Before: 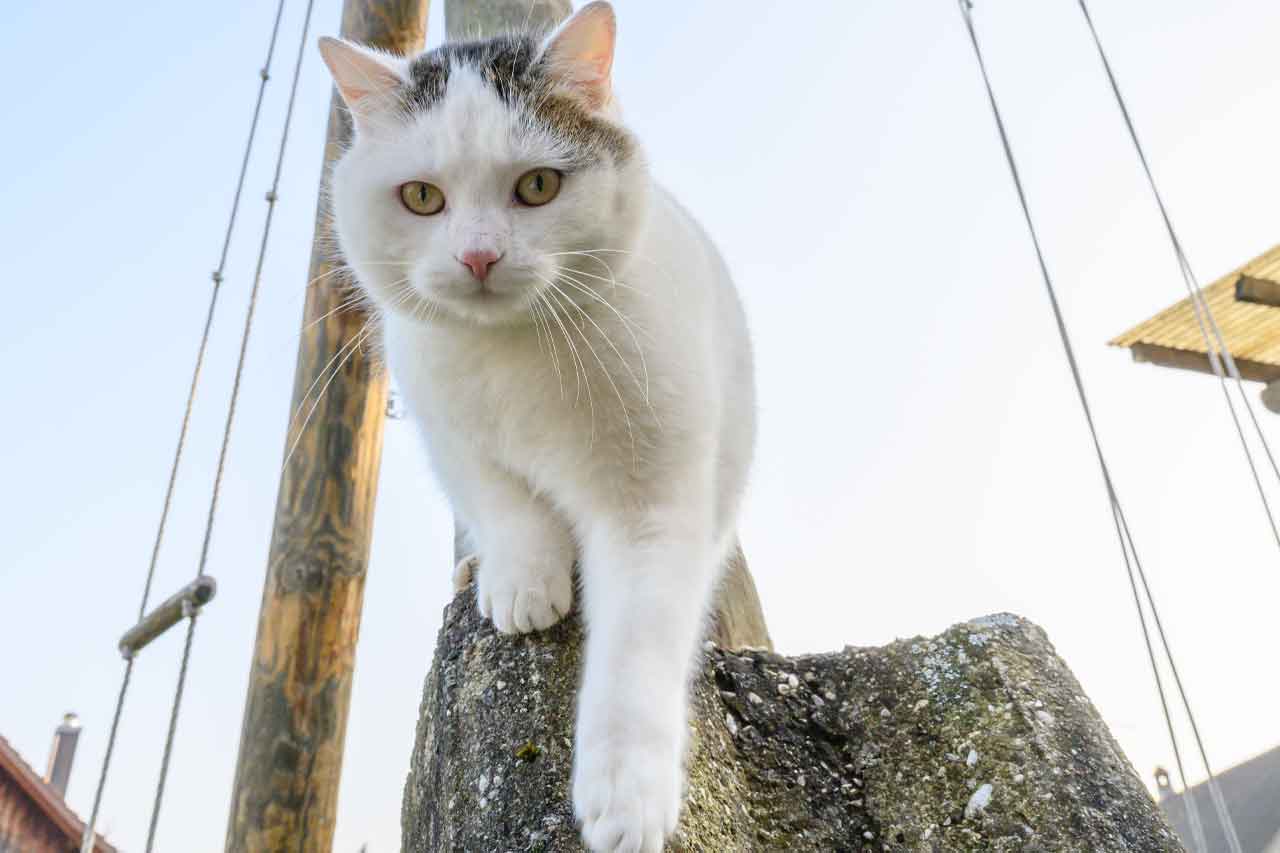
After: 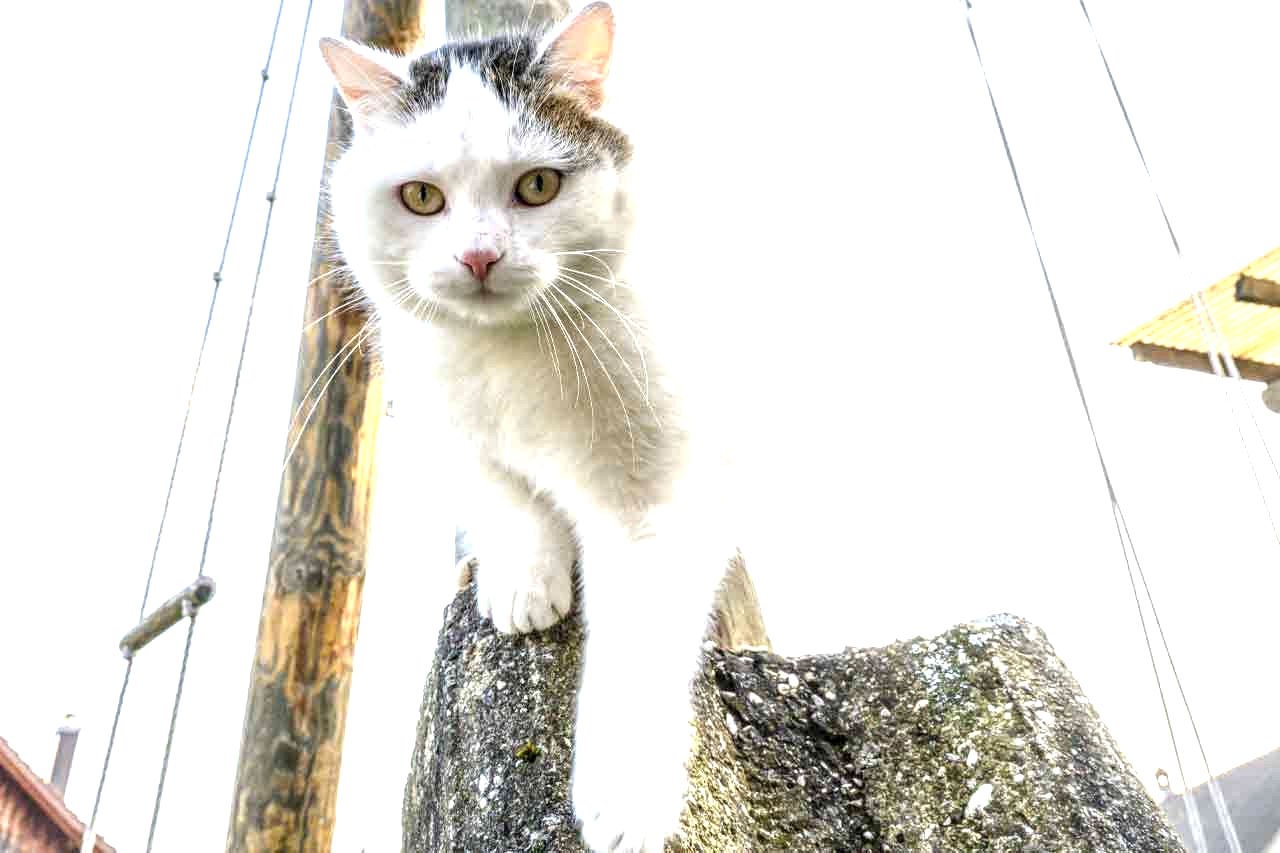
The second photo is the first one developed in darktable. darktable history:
exposure: black level correction 0, exposure 0.95 EV, compensate exposure bias true, compensate highlight preservation false
local contrast: highlights 20%, detail 150%
